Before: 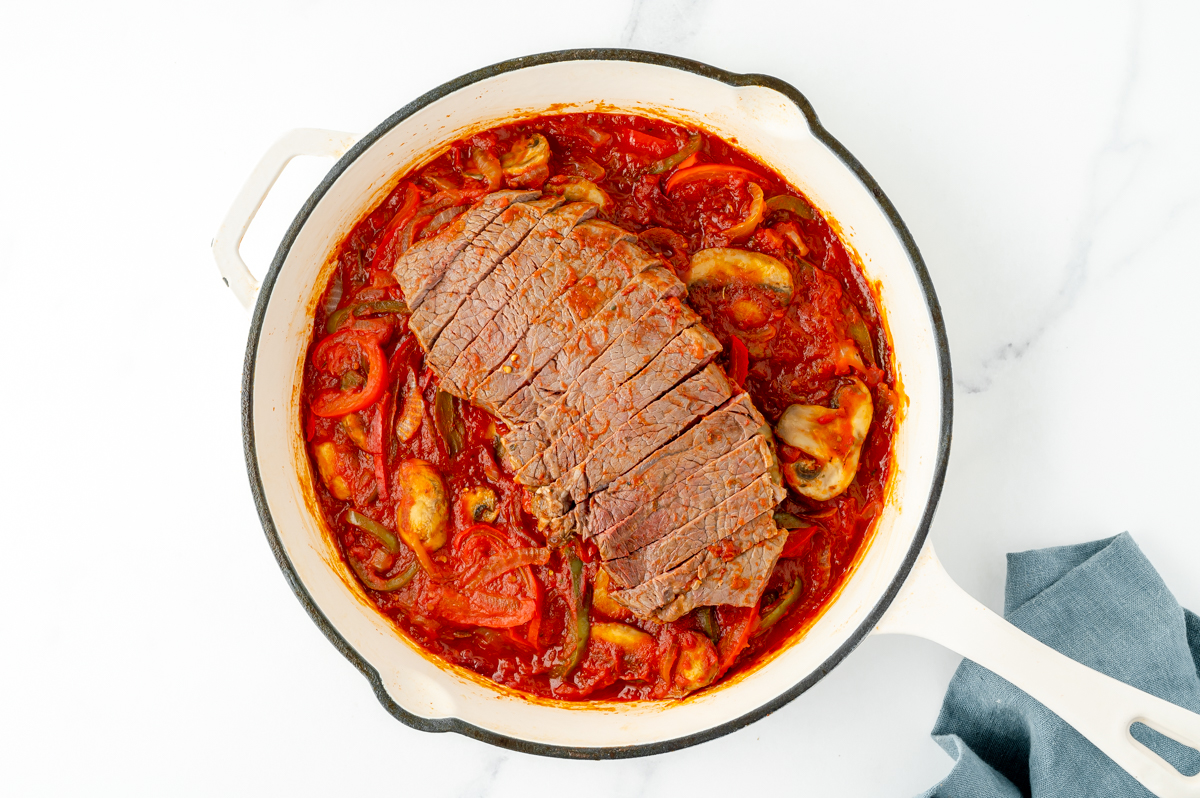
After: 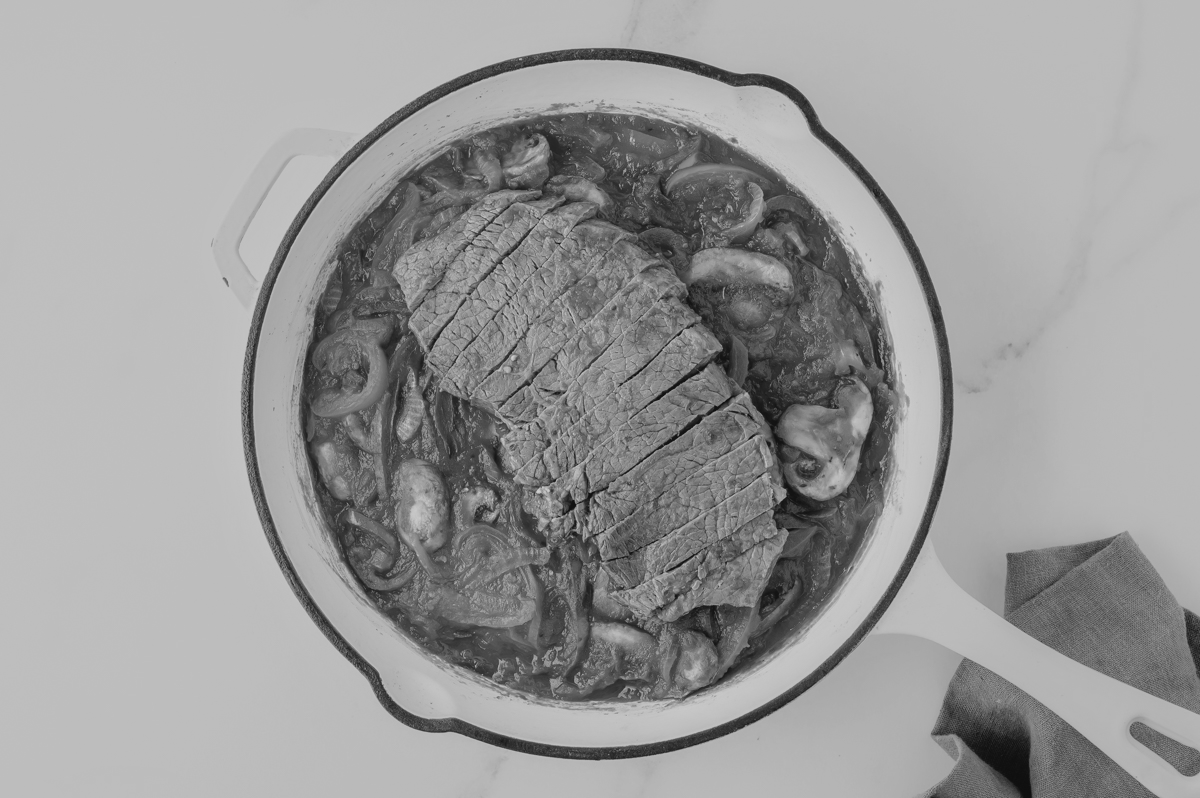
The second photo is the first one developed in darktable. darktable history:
color balance: lift [1.005, 0.99, 1.007, 1.01], gamma [1, 1.034, 1.032, 0.966], gain [0.873, 1.055, 1.067, 0.933]
color correction: highlights a* -1.43, highlights b* 10.12, shadows a* 0.395, shadows b* 19.35
monochrome: a 79.32, b 81.83, size 1.1
